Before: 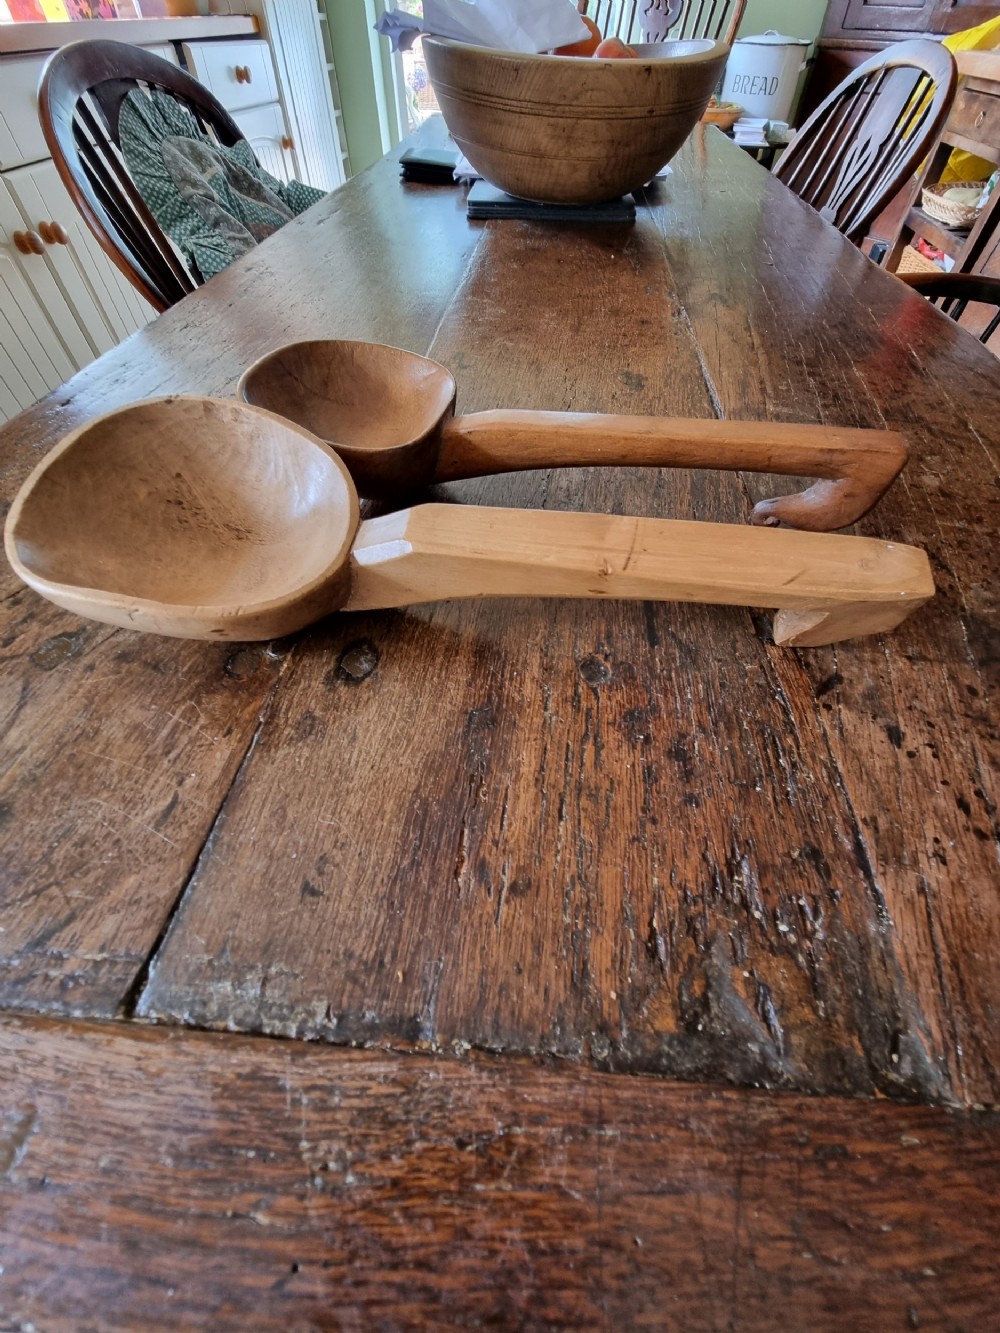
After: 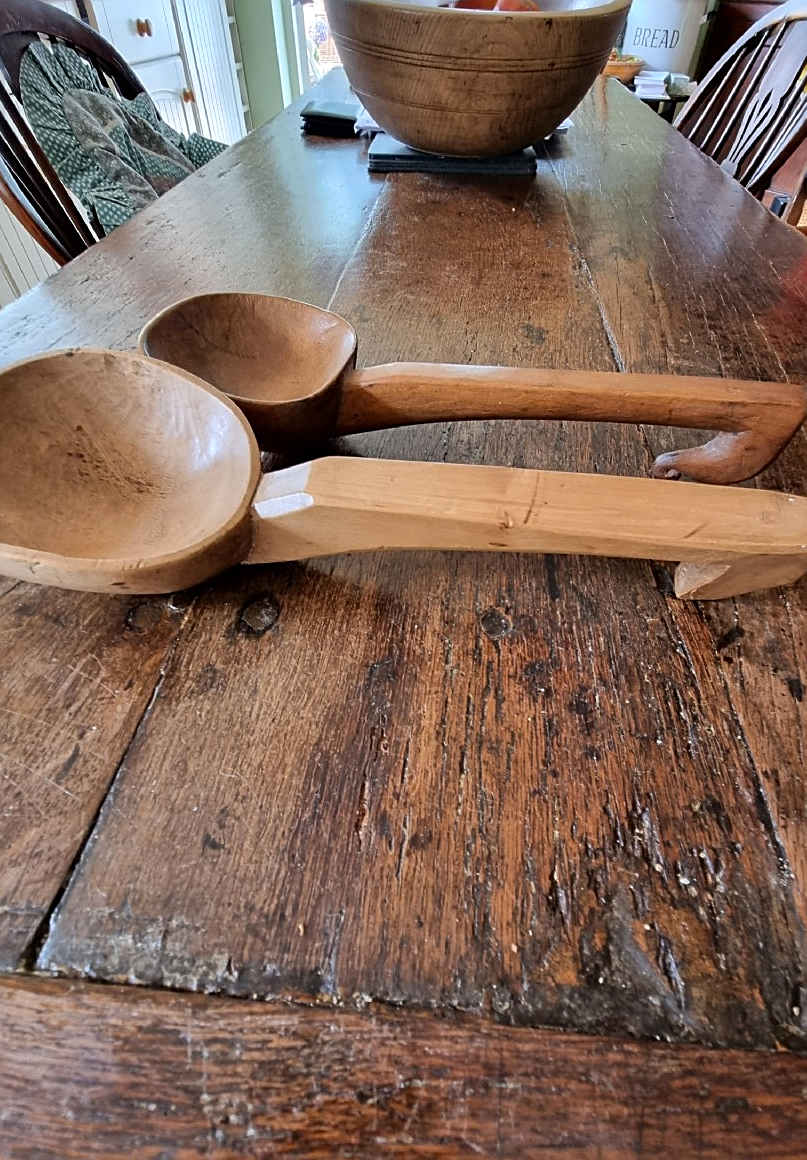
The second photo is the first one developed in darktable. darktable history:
exposure: exposure 0.19 EV, compensate highlight preservation false
crop: left 9.978%, top 3.594%, right 9.233%, bottom 9.381%
sharpen: on, module defaults
